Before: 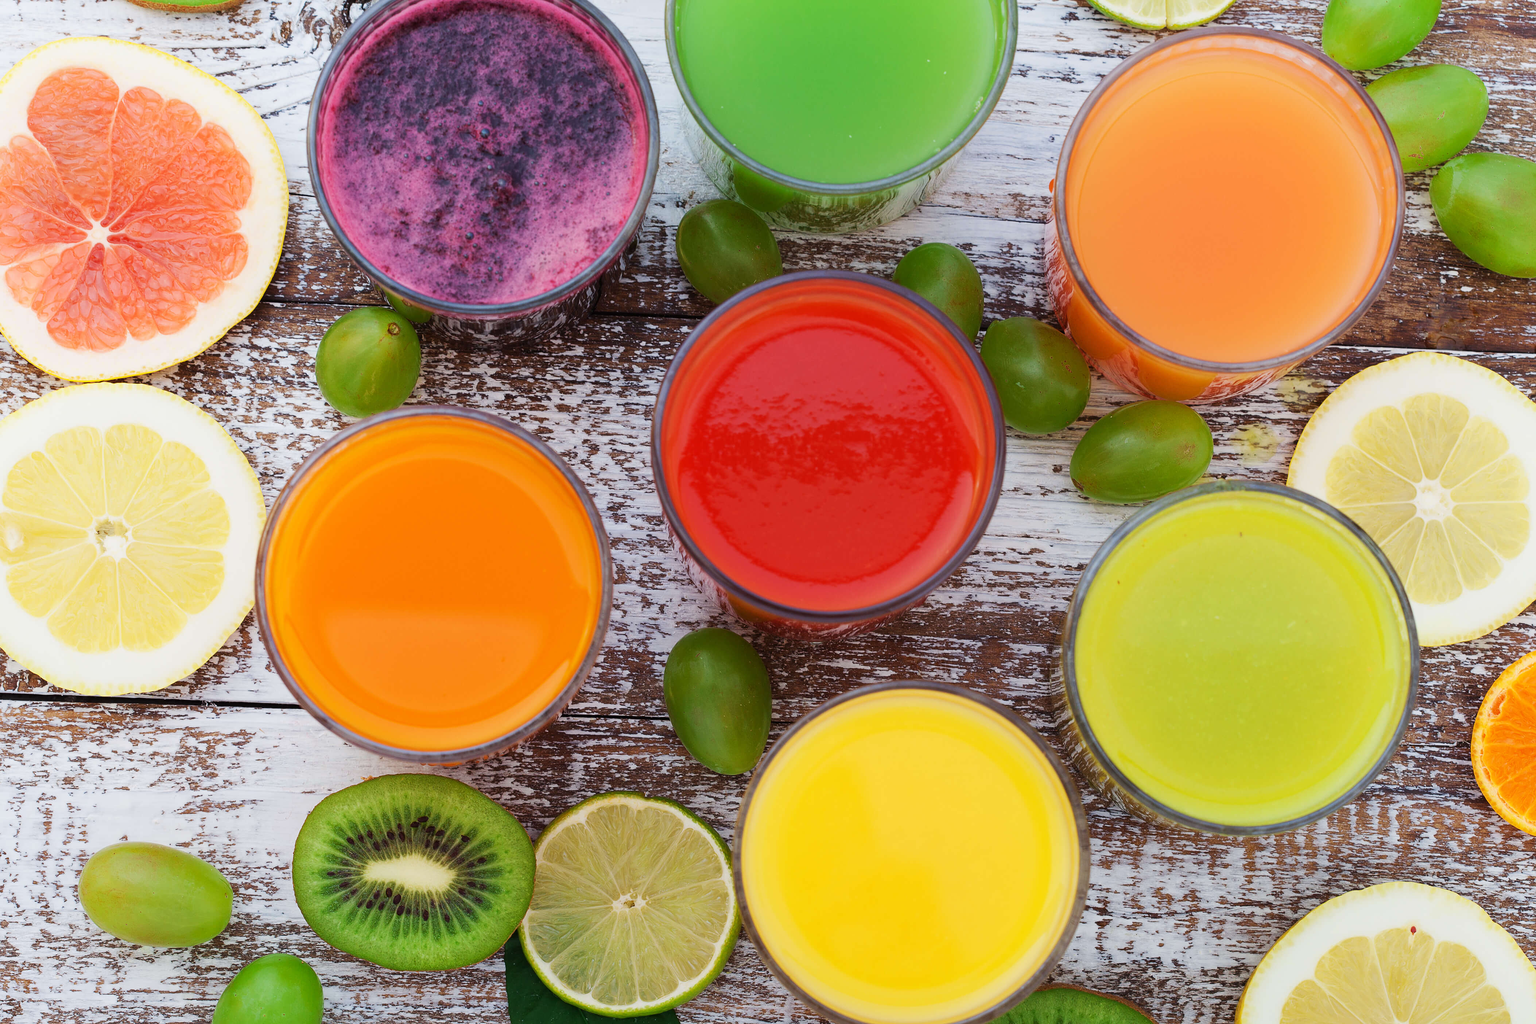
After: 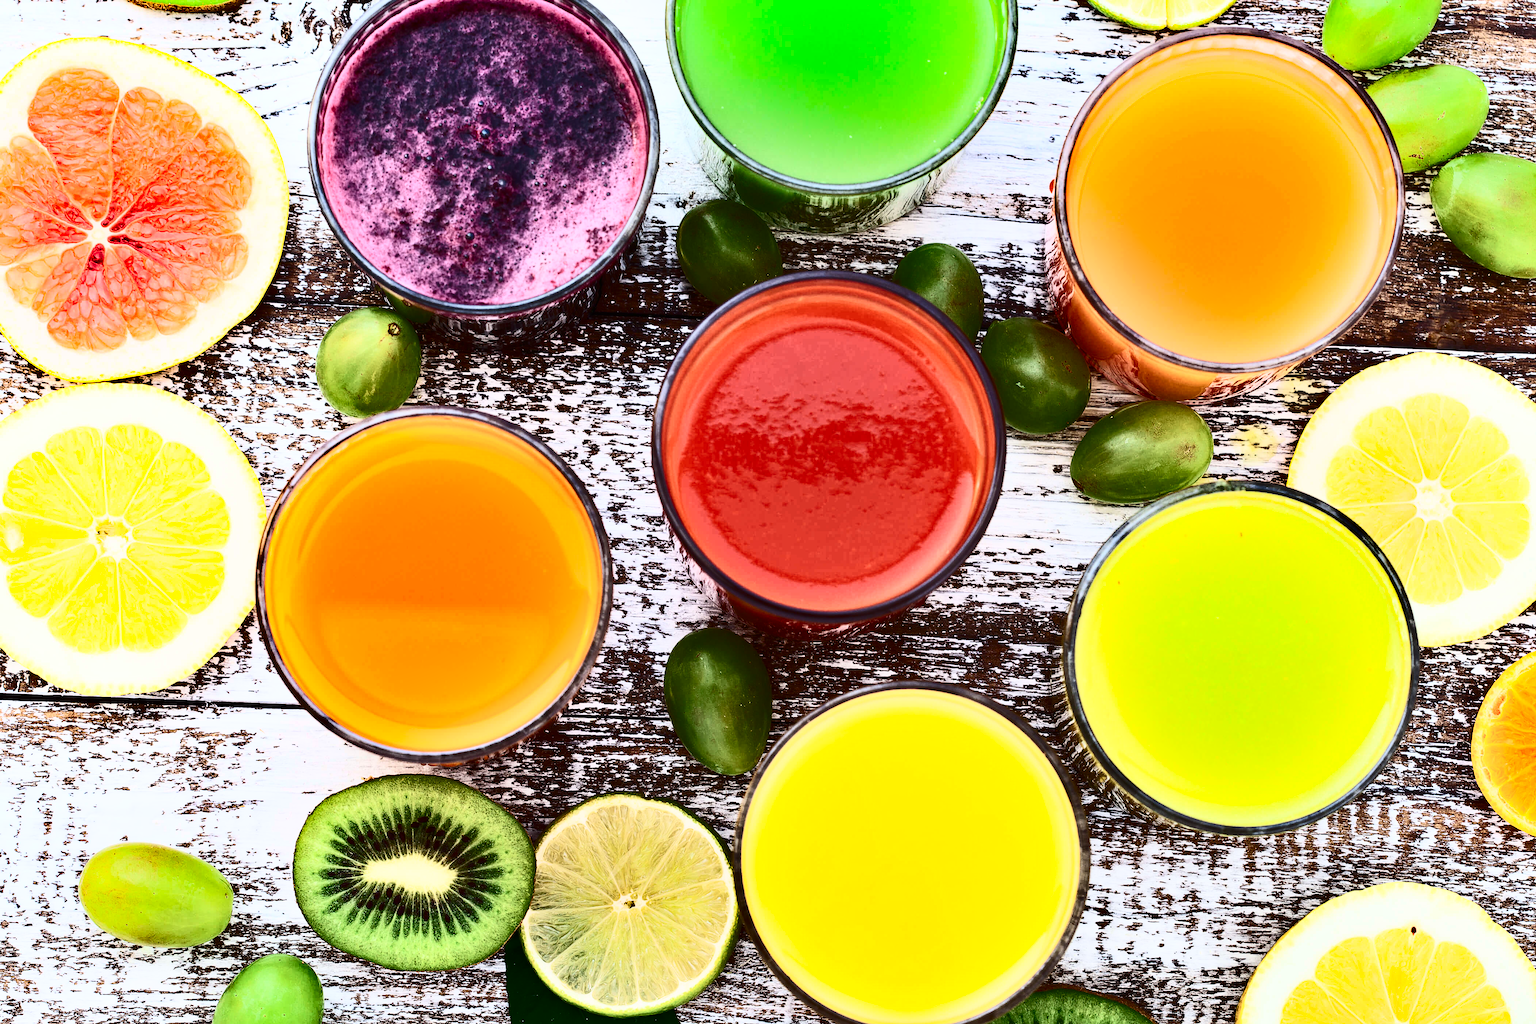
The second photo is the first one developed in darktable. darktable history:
shadows and highlights: white point adjustment 0.151, highlights -69.45, soften with gaussian
contrast brightness saturation: contrast 0.933, brightness 0.19
